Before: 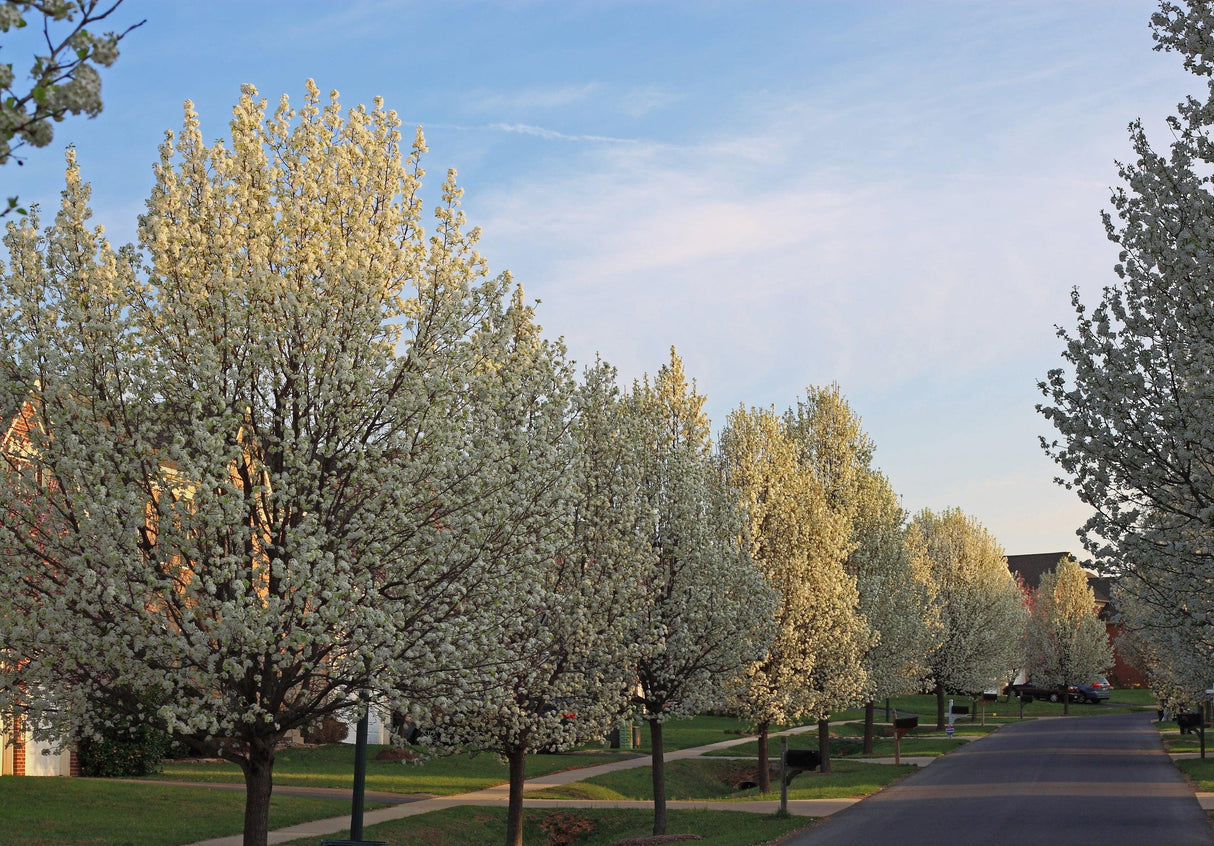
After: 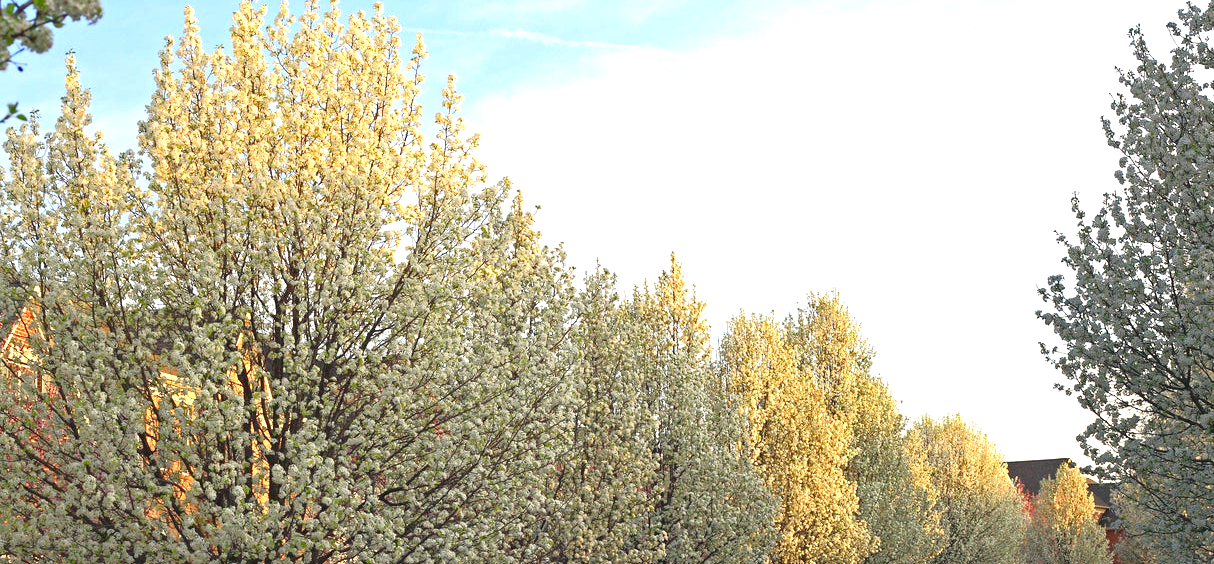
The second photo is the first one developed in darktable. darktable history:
color balance rgb: shadows lift › chroma 2%, shadows lift › hue 219.6°, power › hue 313.2°, highlights gain › chroma 3%, highlights gain › hue 75.6°, global offset › luminance 0.5%, perceptual saturation grading › global saturation 15.33%, perceptual saturation grading › highlights -19.33%, perceptual saturation grading › shadows 20%, global vibrance 20%
exposure: black level correction 0.001, exposure 1 EV, compensate highlight preservation false
crop: top 11.166%, bottom 22.168%
